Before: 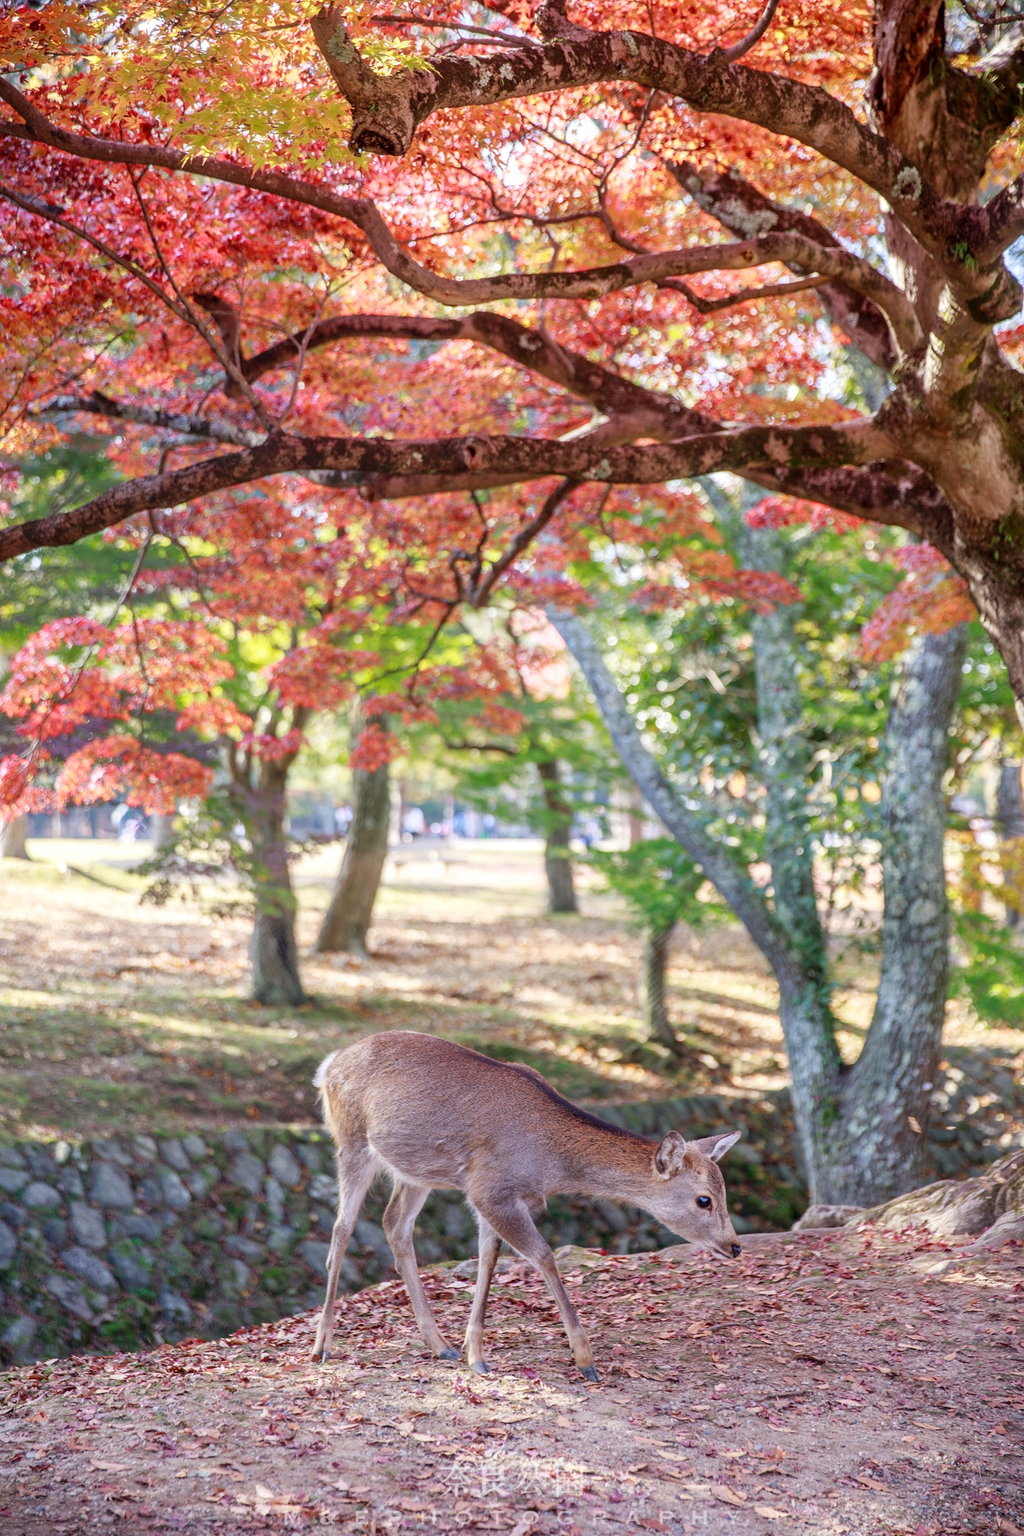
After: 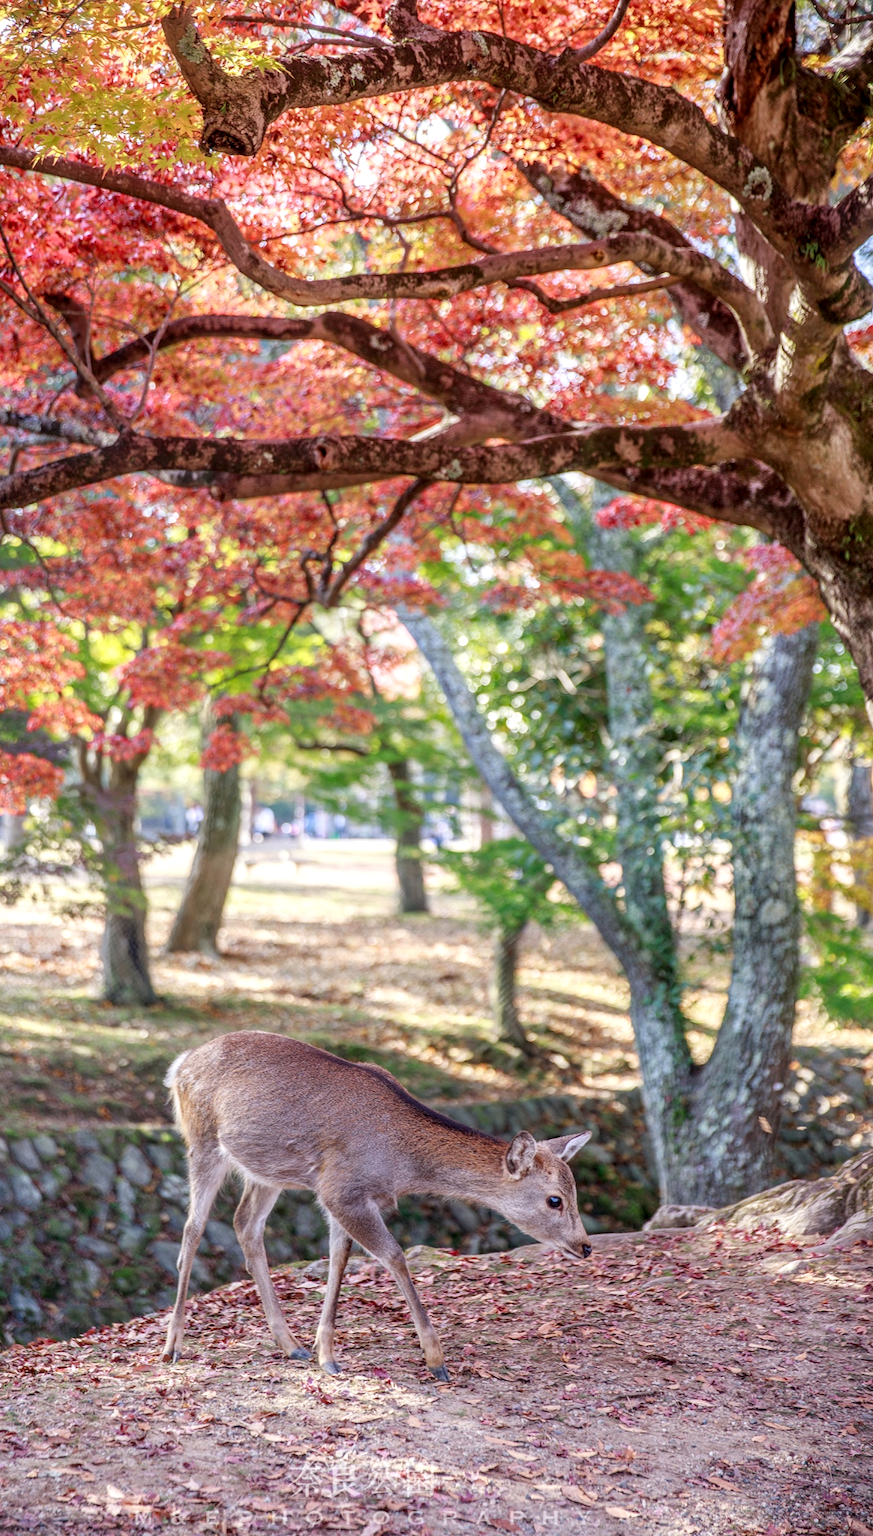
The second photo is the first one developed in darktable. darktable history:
crop and rotate: left 14.584%
local contrast: on, module defaults
